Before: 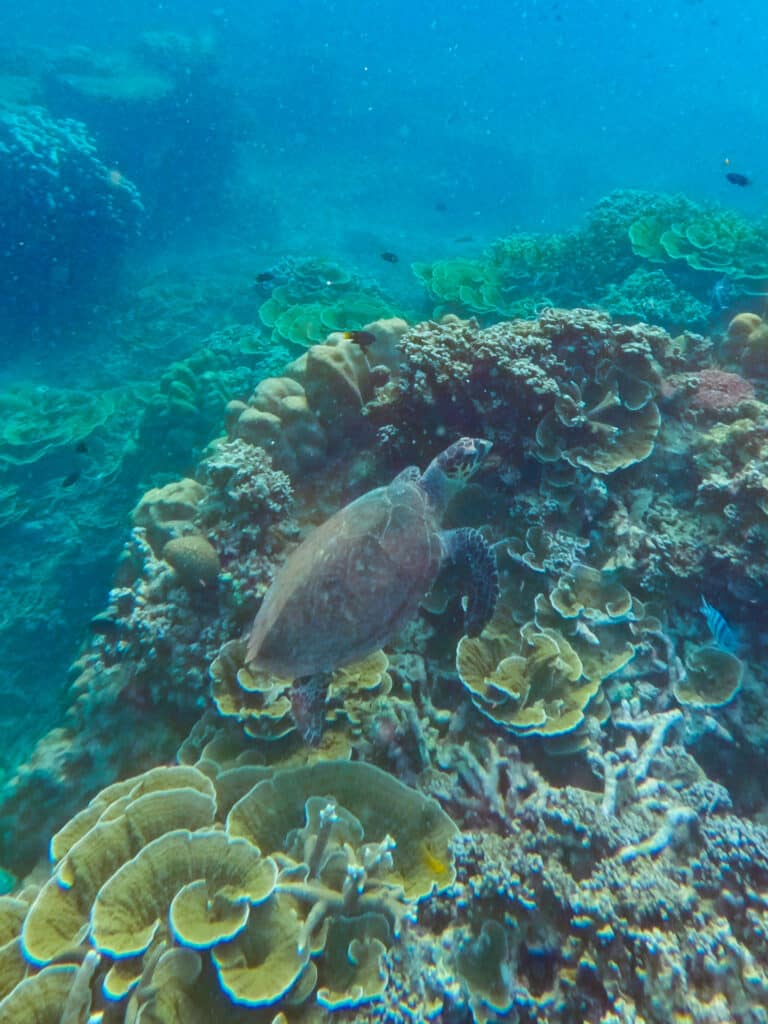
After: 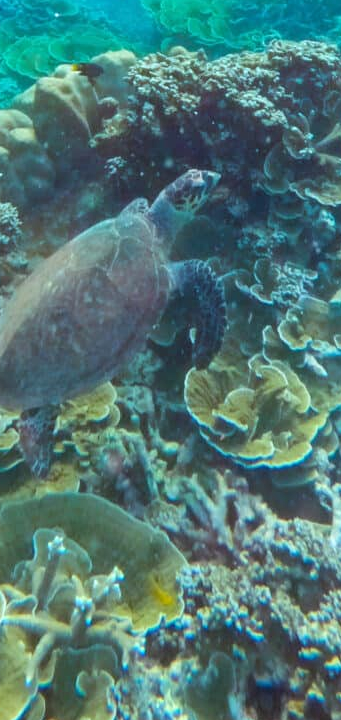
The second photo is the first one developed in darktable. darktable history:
color balance rgb: saturation formula JzAzBz (2021)
rgb levels: levels [[0.01, 0.419, 0.839], [0, 0.5, 1], [0, 0.5, 1]]
crop: left 35.432%, top 26.233%, right 20.145%, bottom 3.432%
